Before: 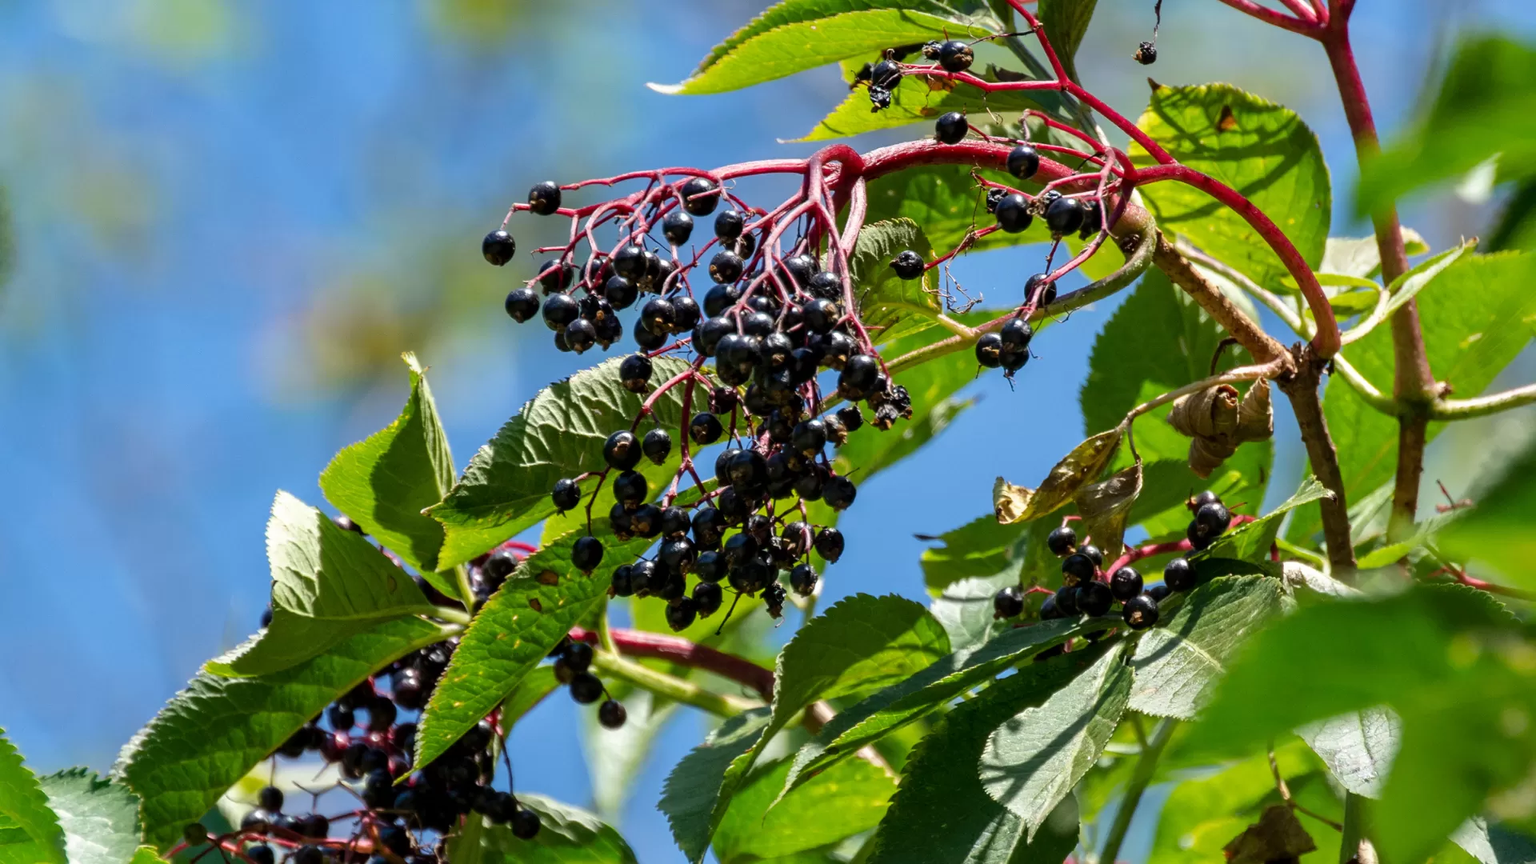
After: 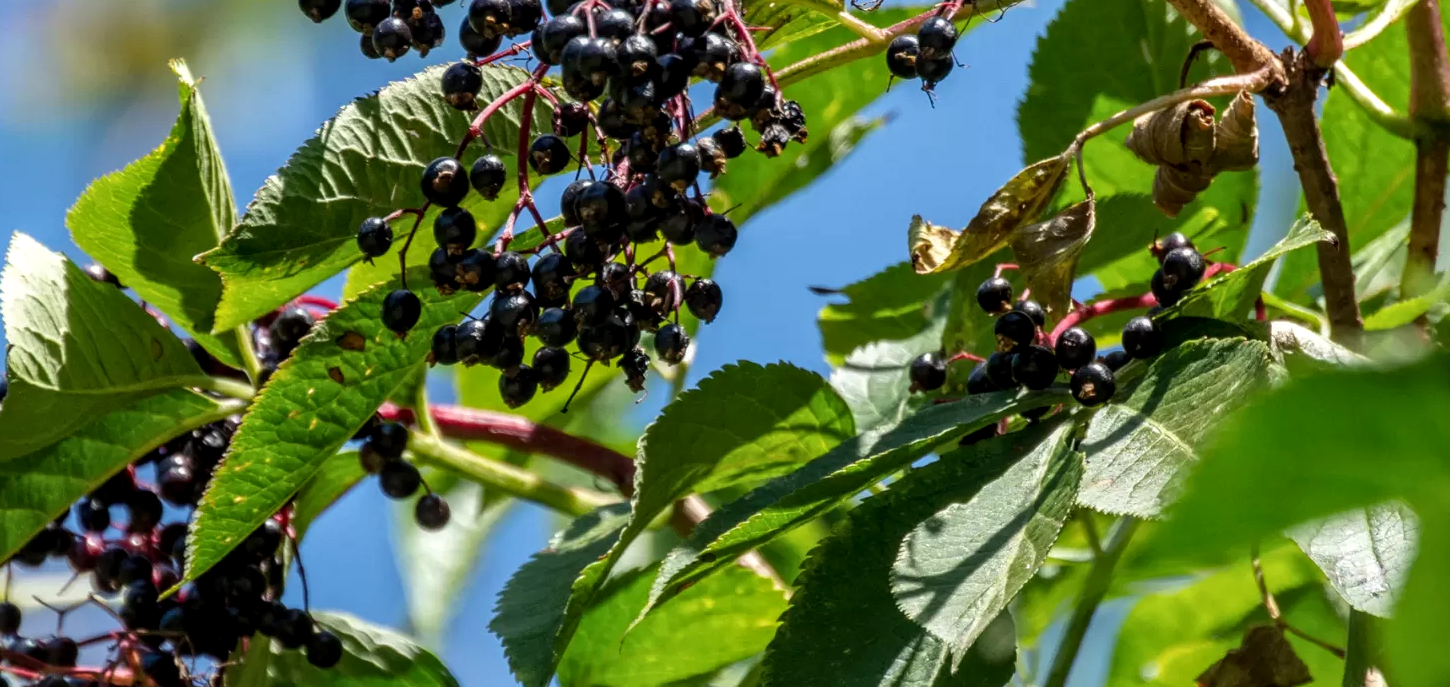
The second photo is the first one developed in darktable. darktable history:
local contrast: on, module defaults
crop and rotate: left 17.381%, top 35.298%, right 7.059%, bottom 1.01%
